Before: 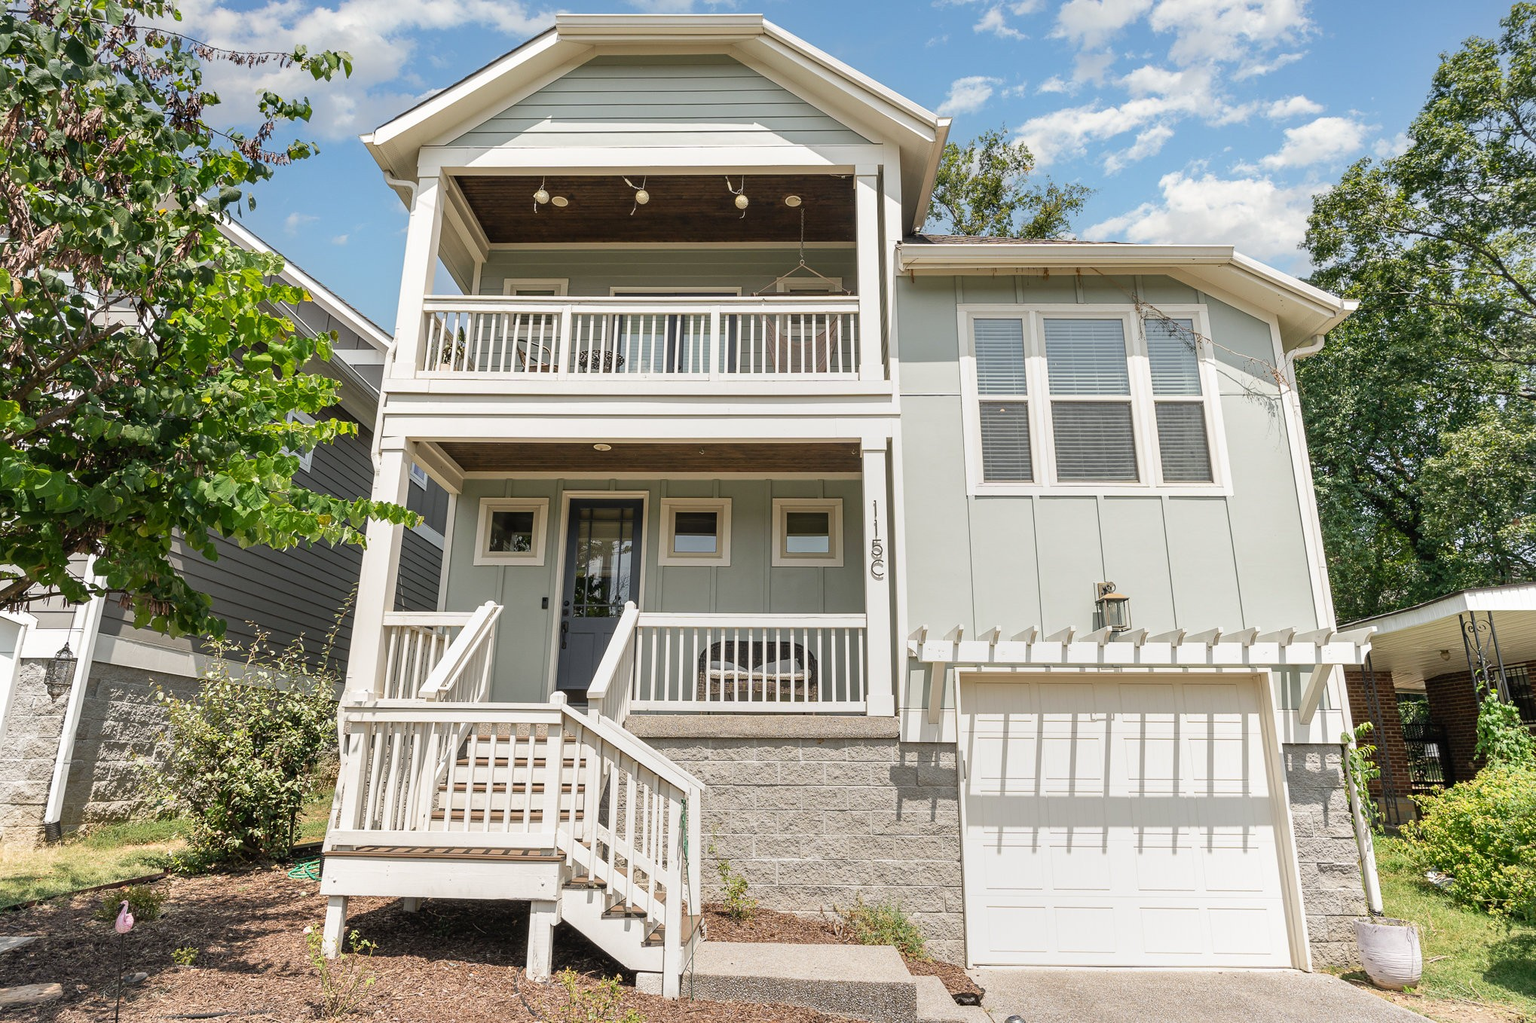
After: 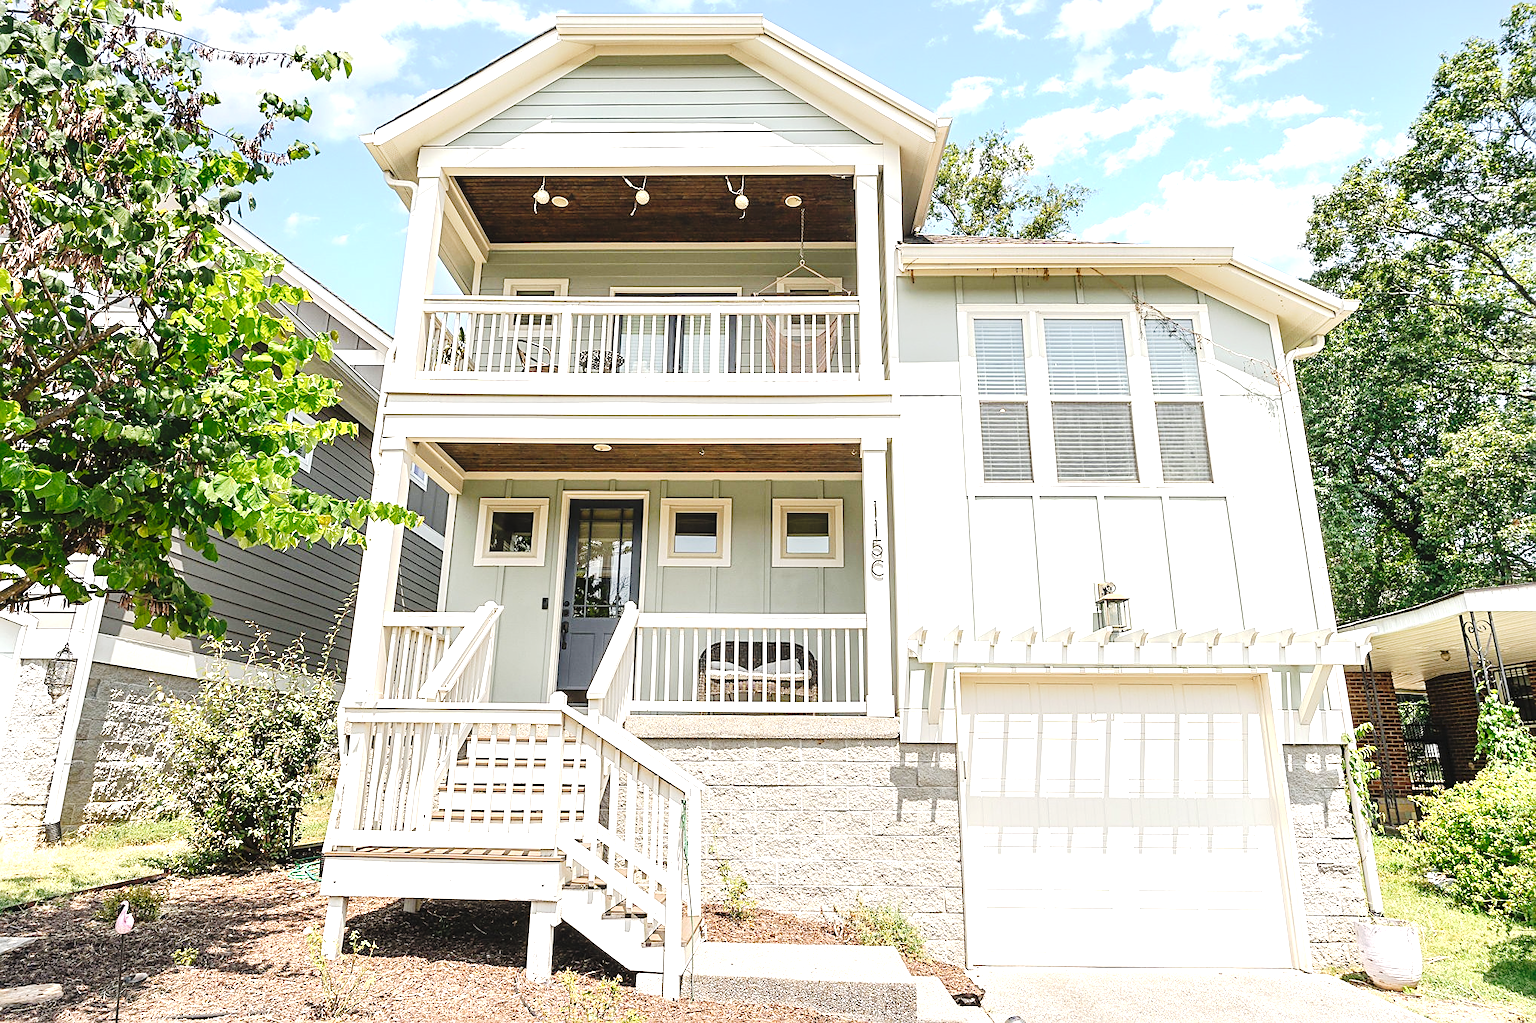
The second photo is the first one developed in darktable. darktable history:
tone curve: curves: ch0 [(0, 0) (0.003, 0.042) (0.011, 0.043) (0.025, 0.047) (0.044, 0.059) (0.069, 0.07) (0.1, 0.085) (0.136, 0.107) (0.177, 0.139) (0.224, 0.185) (0.277, 0.258) (0.335, 0.34) (0.399, 0.434) (0.468, 0.526) (0.543, 0.623) (0.623, 0.709) (0.709, 0.794) (0.801, 0.866) (0.898, 0.919) (1, 1)], preserve colors none
exposure: black level correction 0, exposure 1 EV, compensate exposure bias true, compensate highlight preservation false
sharpen: on, module defaults
